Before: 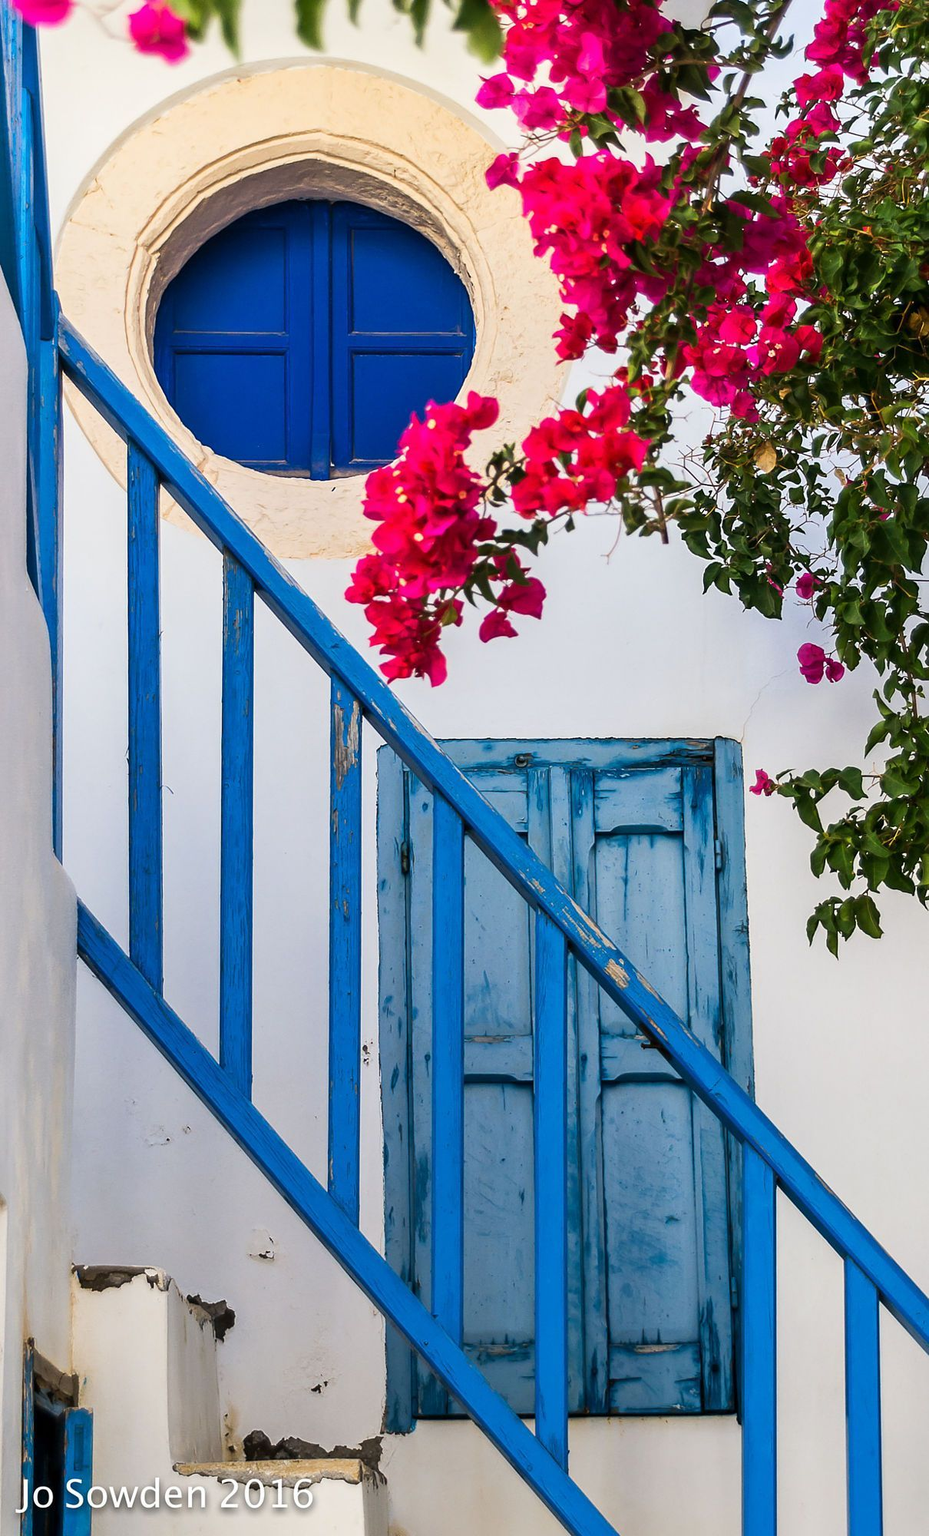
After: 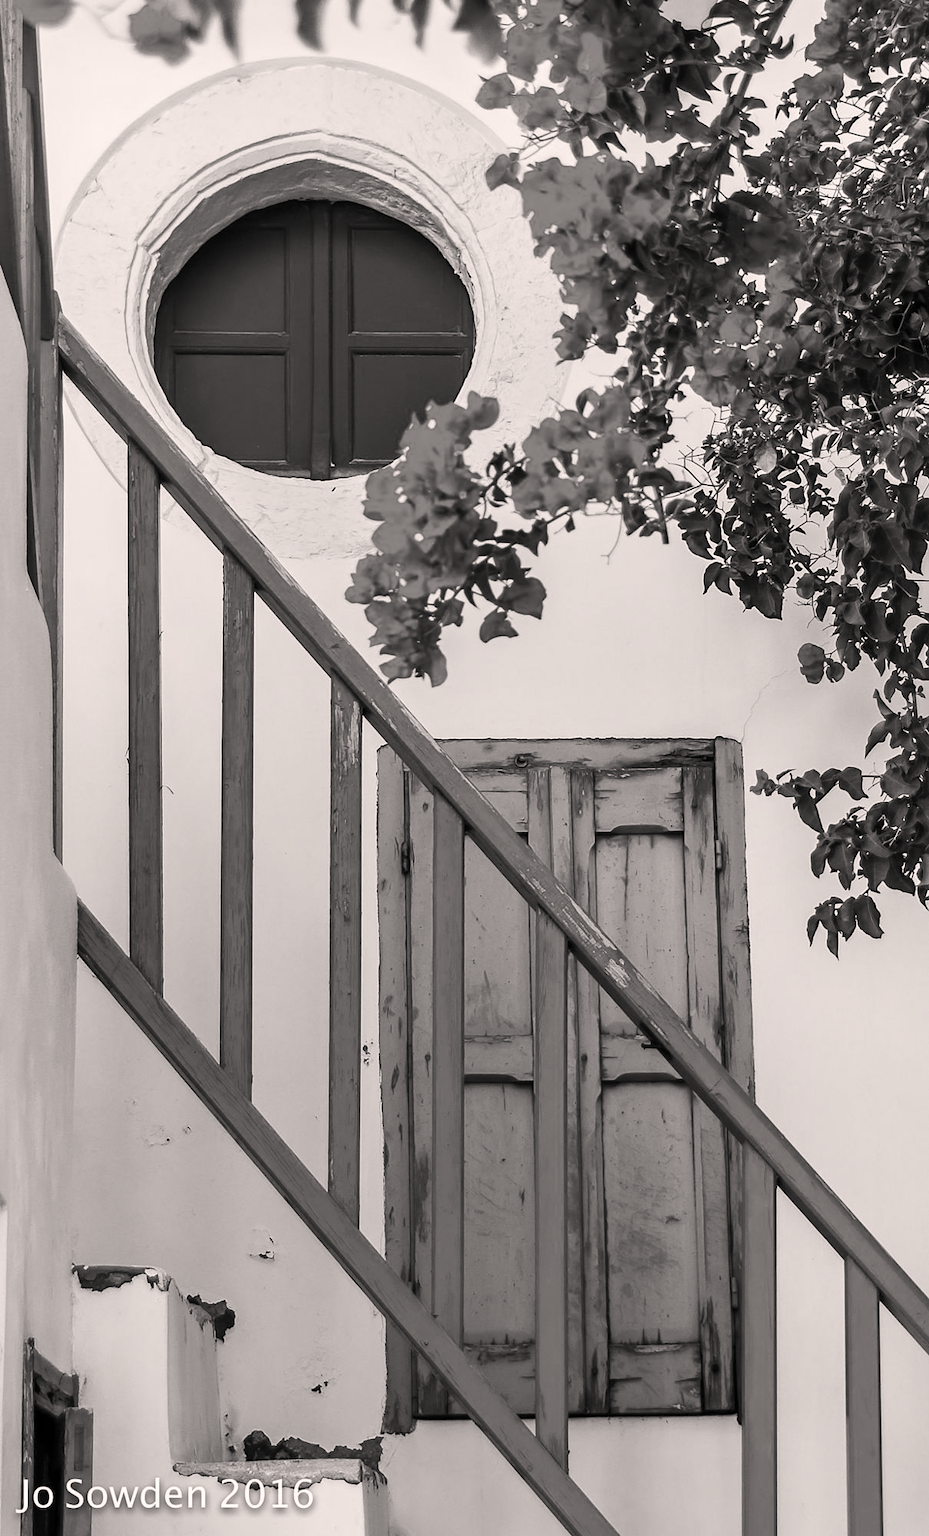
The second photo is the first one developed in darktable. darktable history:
contrast brightness saturation: saturation -1
color correction: highlights a* 5.59, highlights b* 5.24, saturation 0.68
